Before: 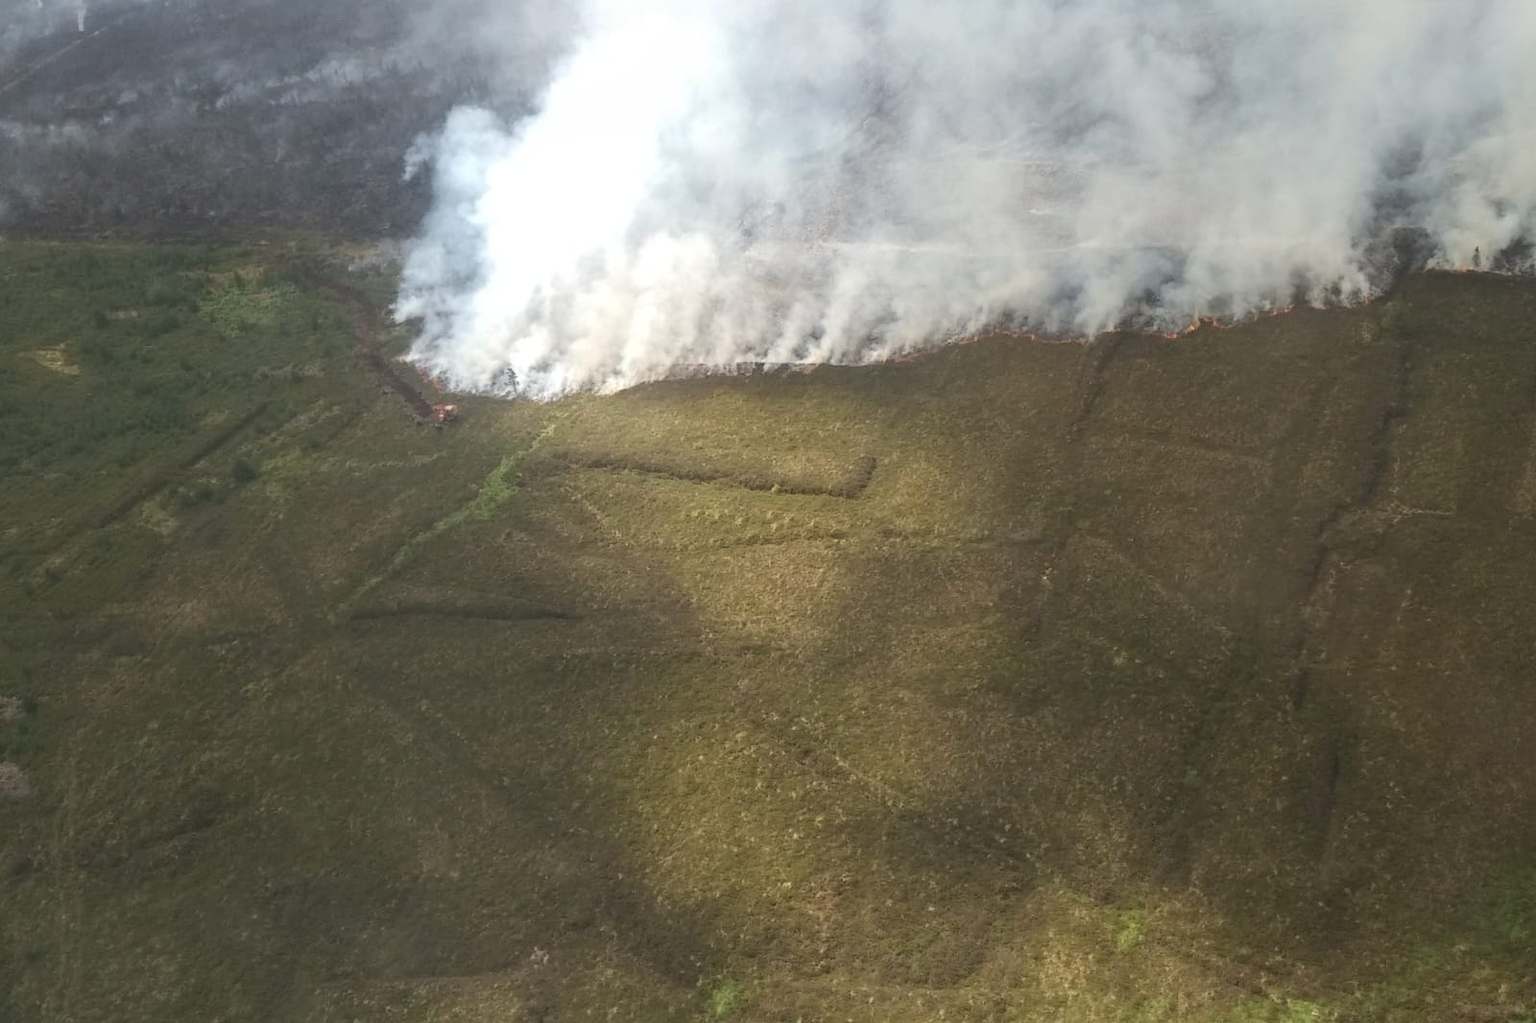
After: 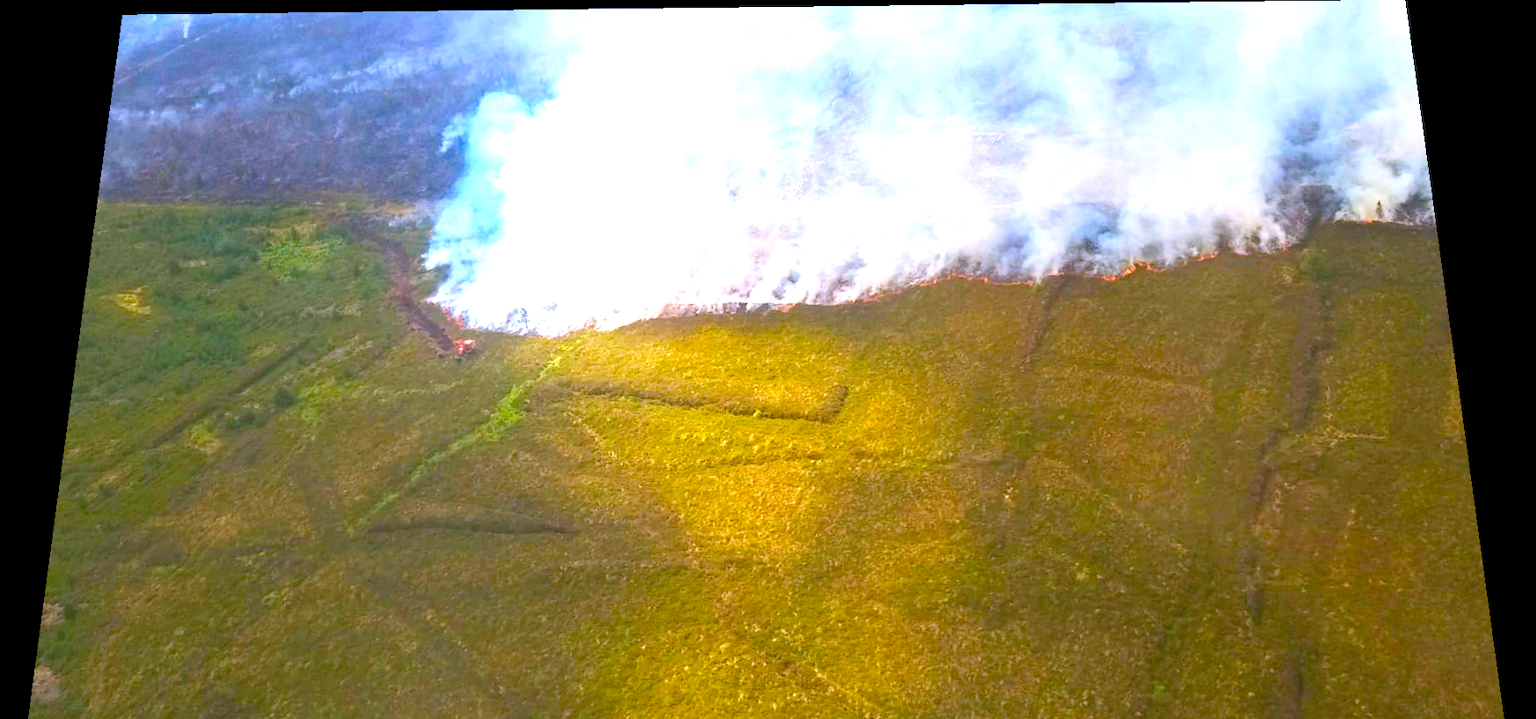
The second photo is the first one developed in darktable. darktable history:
exposure: exposure 1.16 EV, compensate exposure bias true, compensate highlight preservation false
haze removal: compatibility mode true, adaptive false
rotate and perspective: rotation 0.128°, lens shift (vertical) -0.181, lens shift (horizontal) -0.044, shear 0.001, automatic cropping off
white balance: red 1.004, blue 1.096
color contrast: green-magenta contrast 1.55, blue-yellow contrast 1.83
color balance rgb: linear chroma grading › global chroma 15%, perceptual saturation grading › global saturation 30%
crop: bottom 24.988%
